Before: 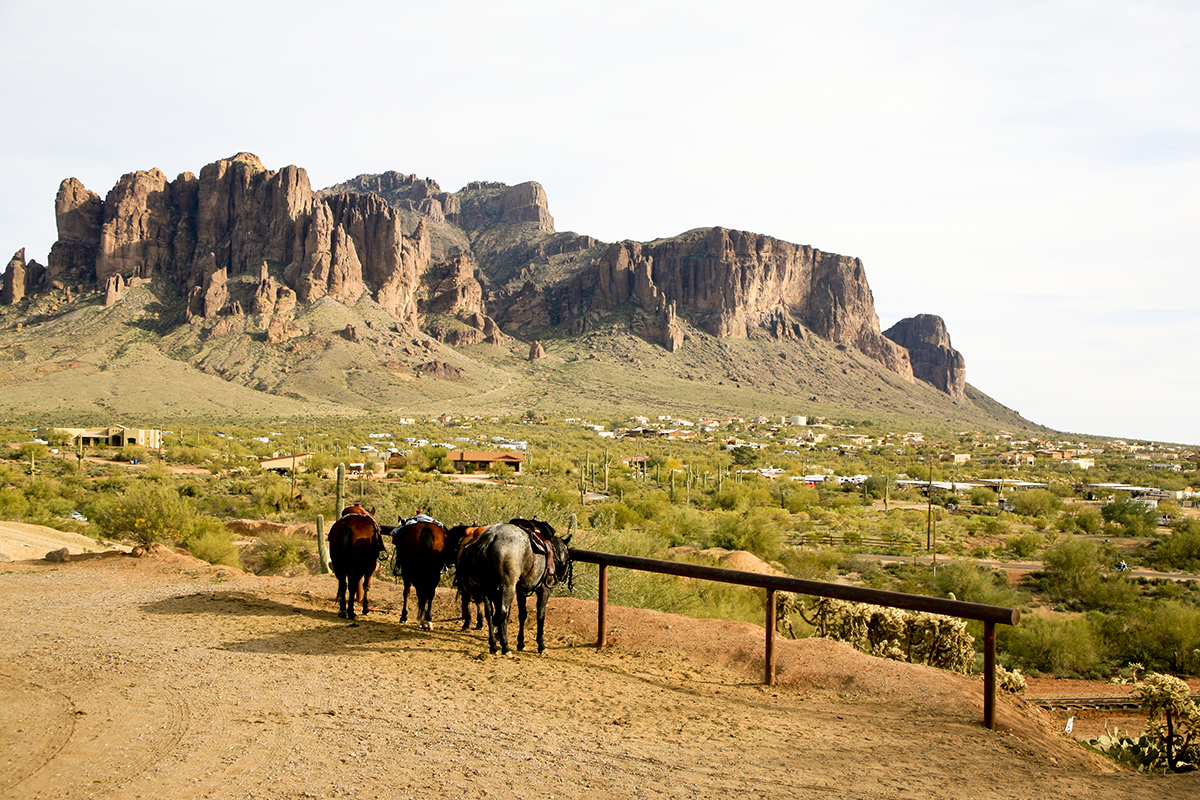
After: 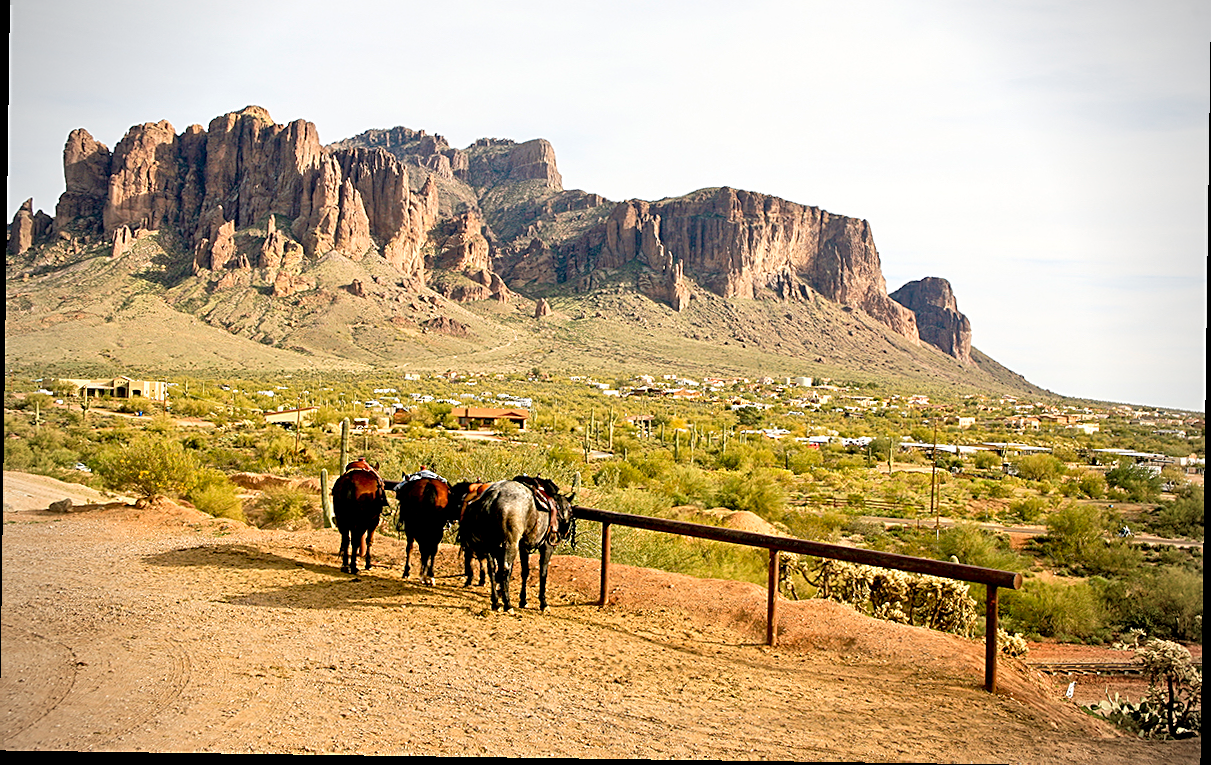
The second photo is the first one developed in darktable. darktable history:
vignetting: on, module defaults
local contrast: highlights 100%, shadows 100%, detail 120%, midtone range 0.2
crop and rotate: top 6.25%
tone equalizer: -8 EV 1 EV, -7 EV 1 EV, -6 EV 1 EV, -5 EV 1 EV, -4 EV 1 EV, -3 EV 0.75 EV, -2 EV 0.5 EV, -1 EV 0.25 EV
sharpen: on, module defaults
rotate and perspective: rotation 0.8°, automatic cropping off
